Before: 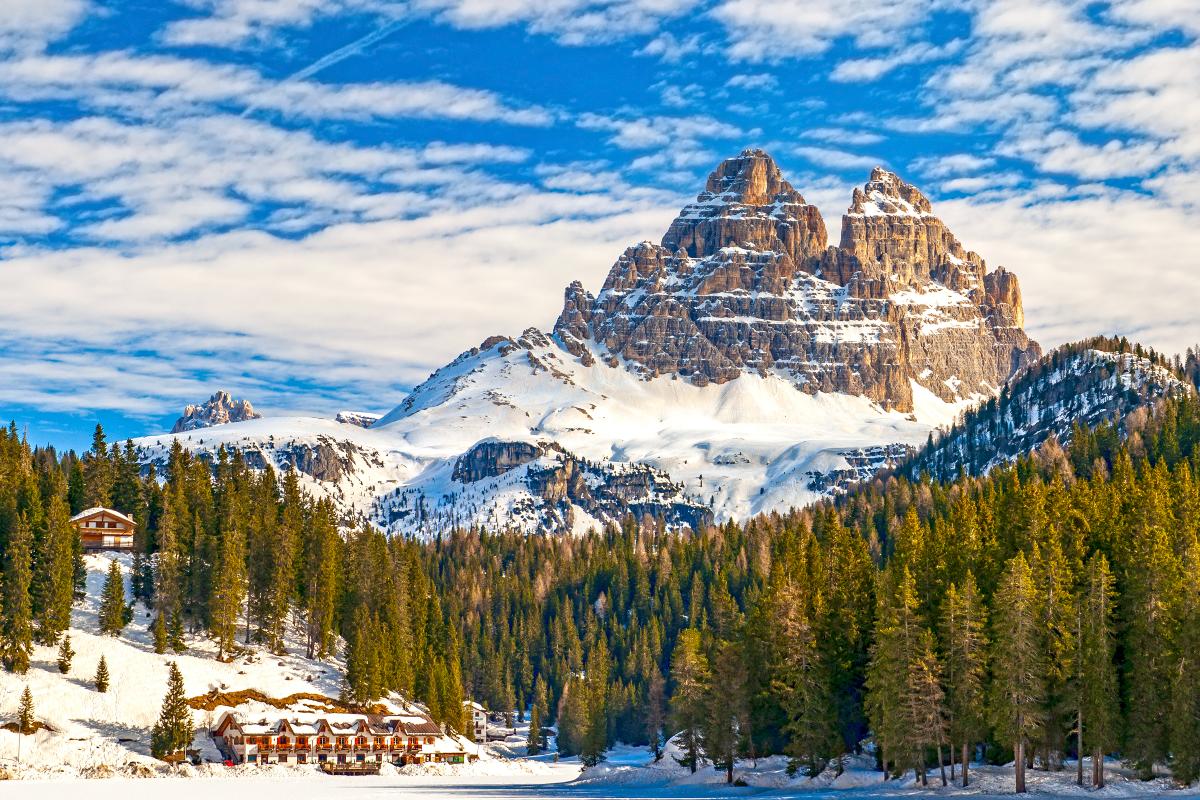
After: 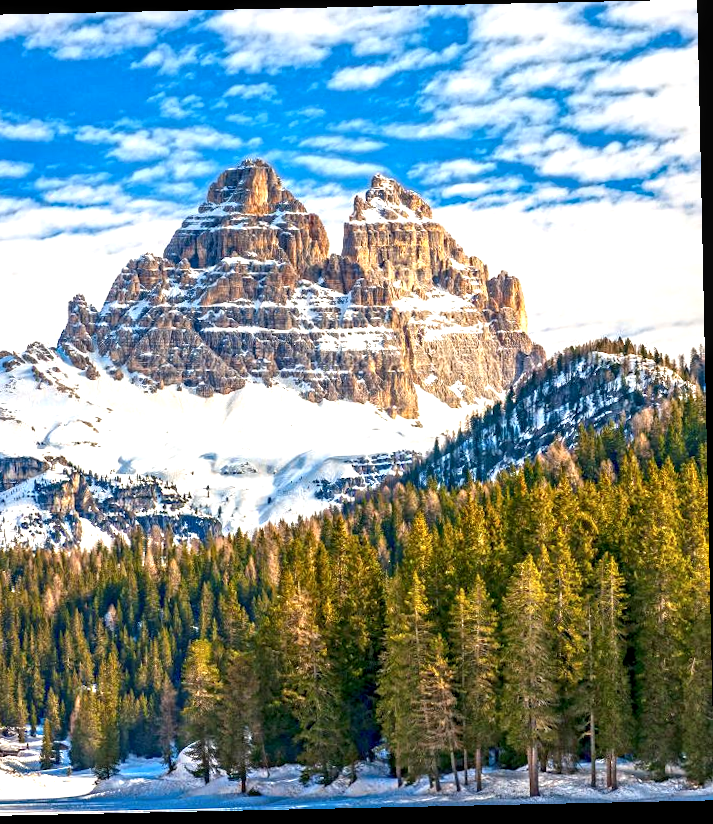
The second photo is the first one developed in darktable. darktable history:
exposure: exposure 0.556 EV, compensate highlight preservation false
crop: left 41.402%
local contrast: highlights 83%, shadows 81%
rotate and perspective: rotation -1.24°, automatic cropping off
